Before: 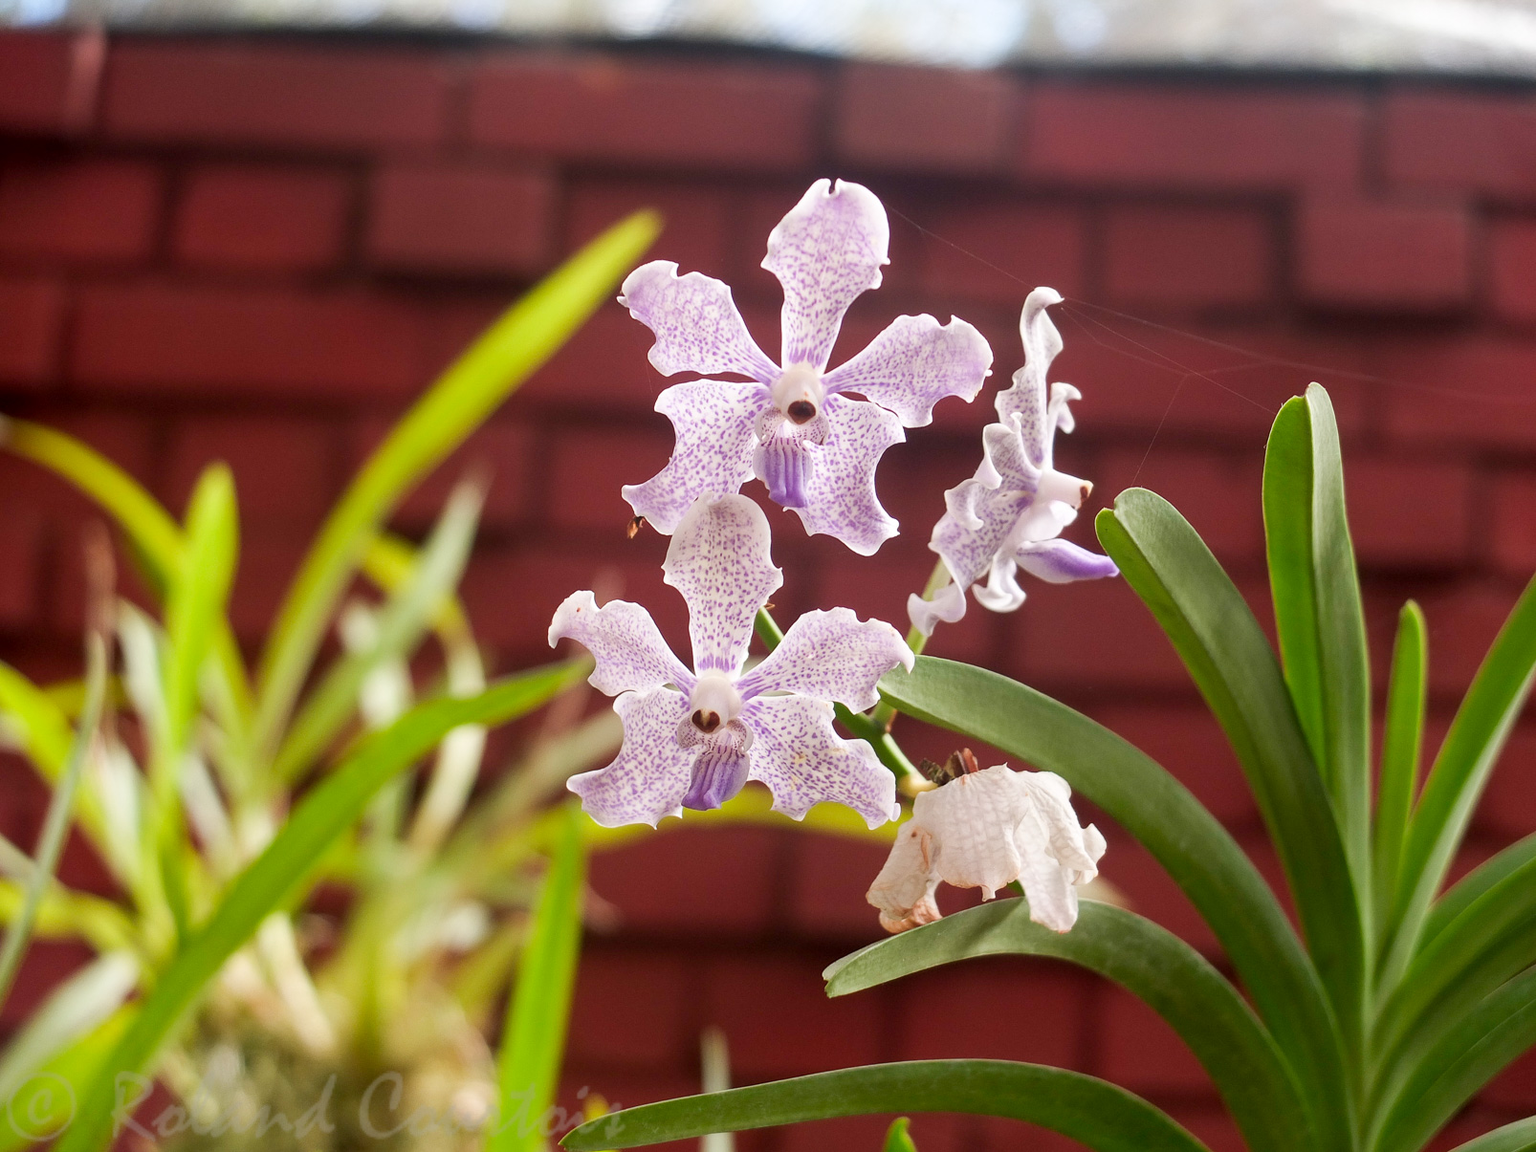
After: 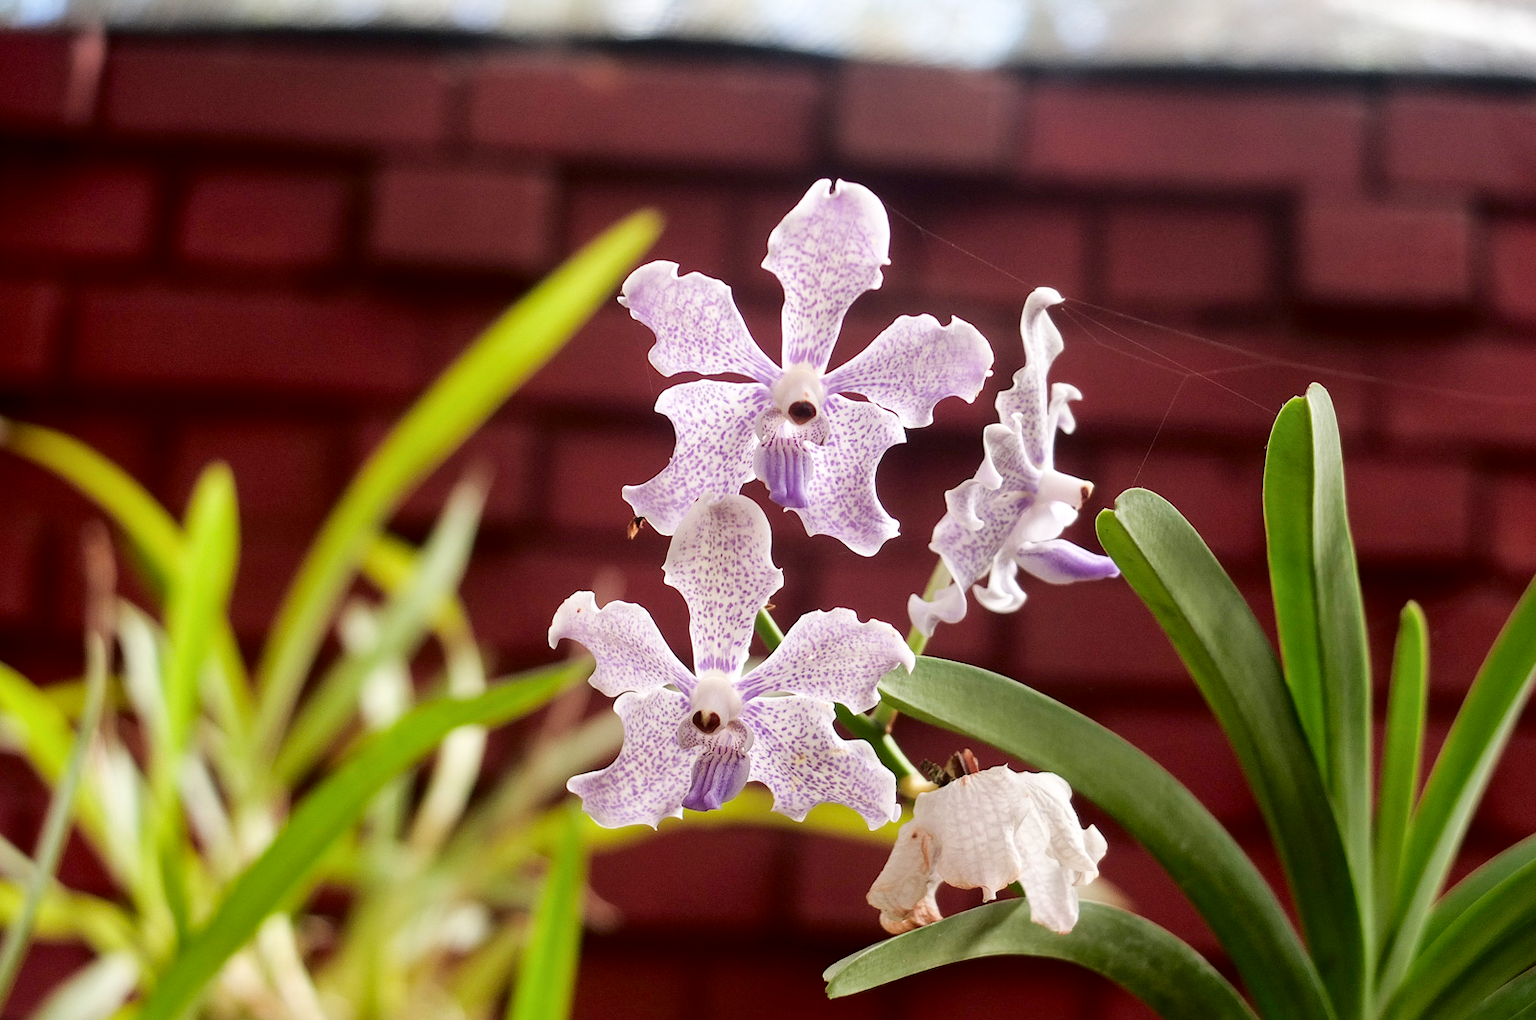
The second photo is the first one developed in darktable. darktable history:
crop and rotate: top 0%, bottom 11.49%
fill light: exposure -2 EV, width 8.6
local contrast: mode bilateral grid, contrast 20, coarseness 50, detail 120%, midtone range 0.2
